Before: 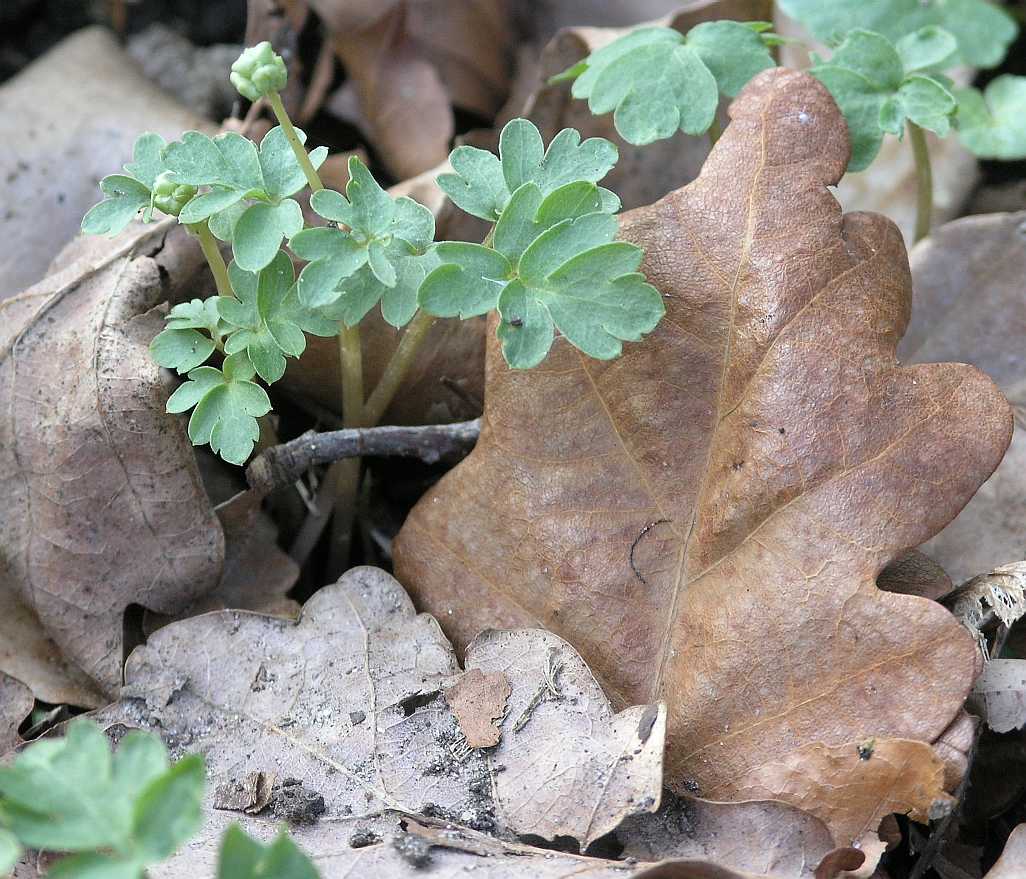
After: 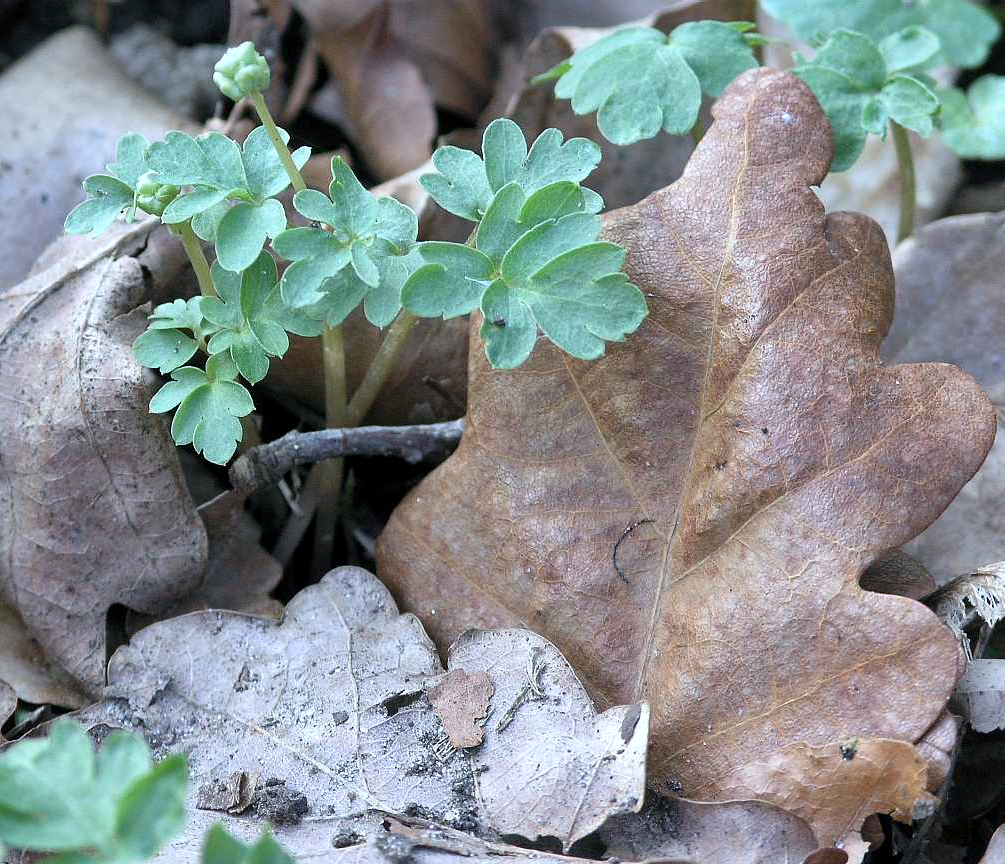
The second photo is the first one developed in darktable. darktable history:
crop: left 1.734%, right 0.273%, bottom 1.668%
color calibration: x 0.367, y 0.375, temperature 4356.18 K
local contrast: mode bilateral grid, contrast 21, coarseness 51, detail 128%, midtone range 0.2
